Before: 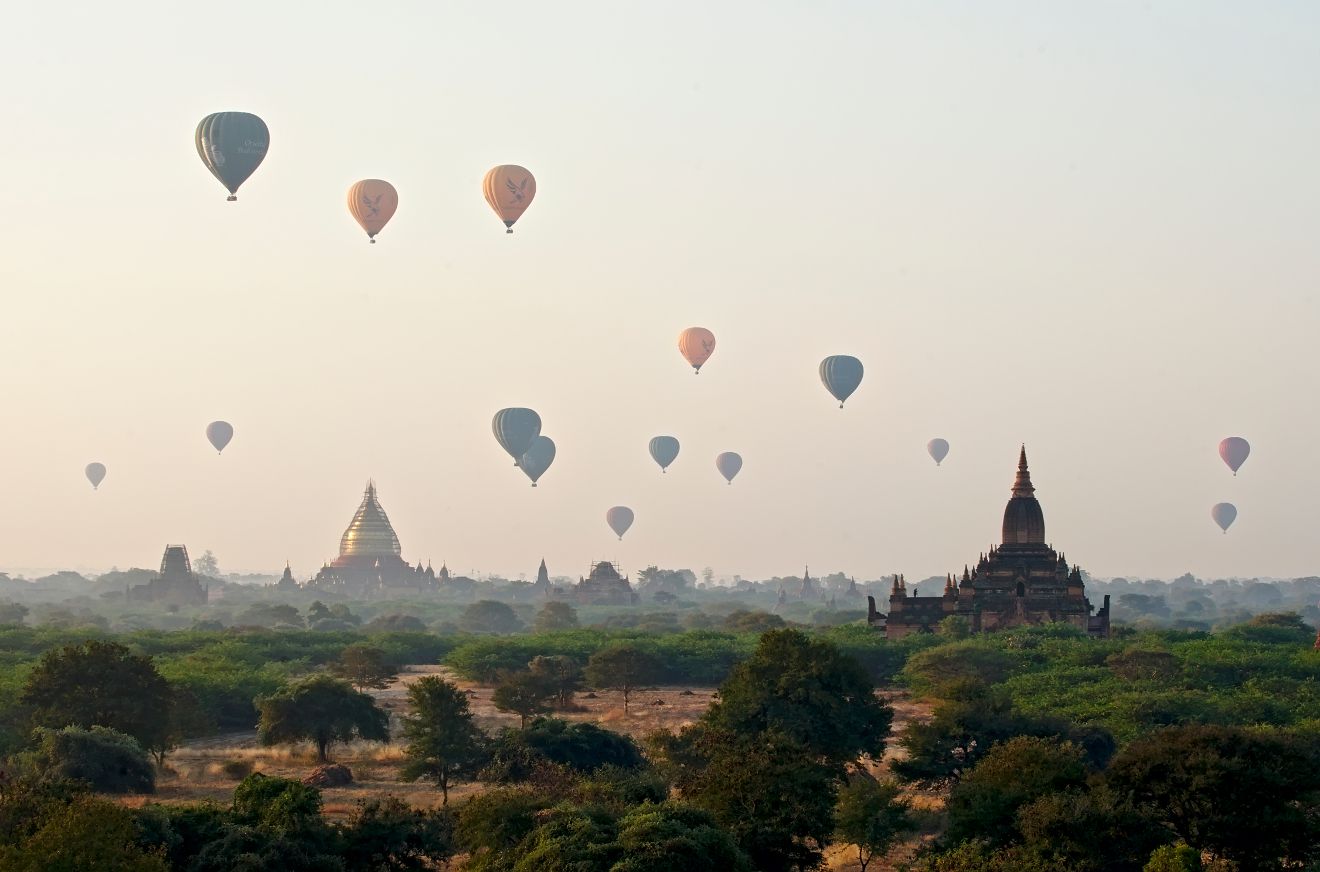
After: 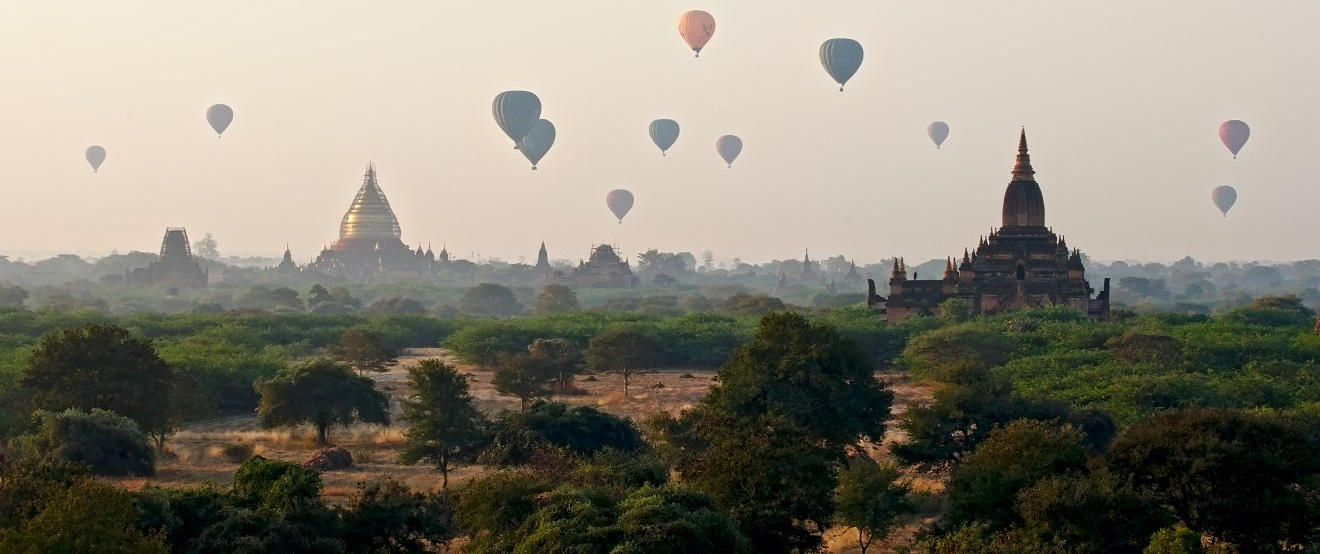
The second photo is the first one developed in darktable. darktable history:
crop and rotate: top 36.435%
